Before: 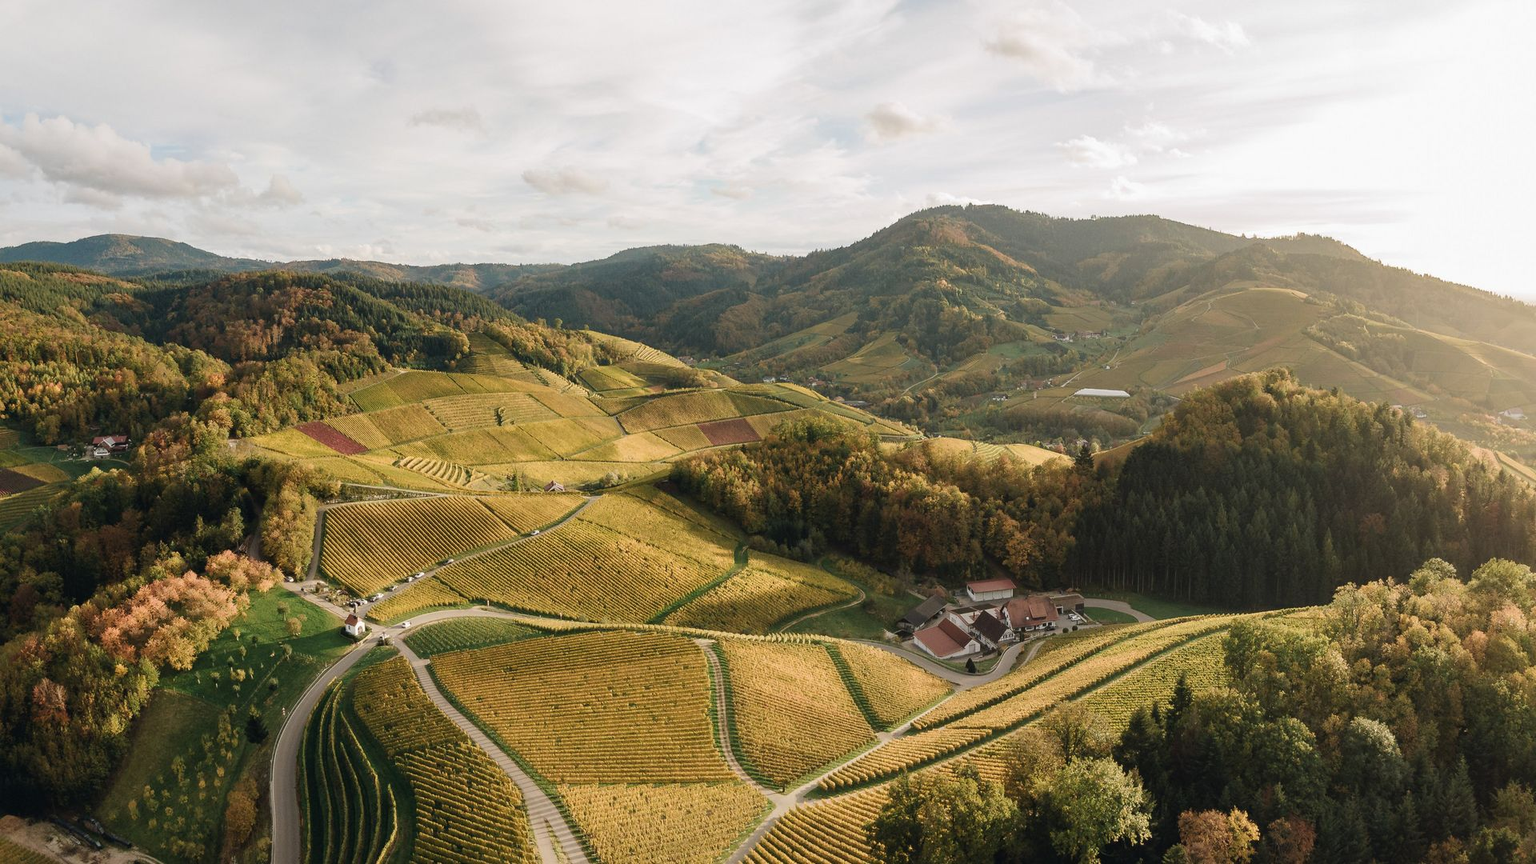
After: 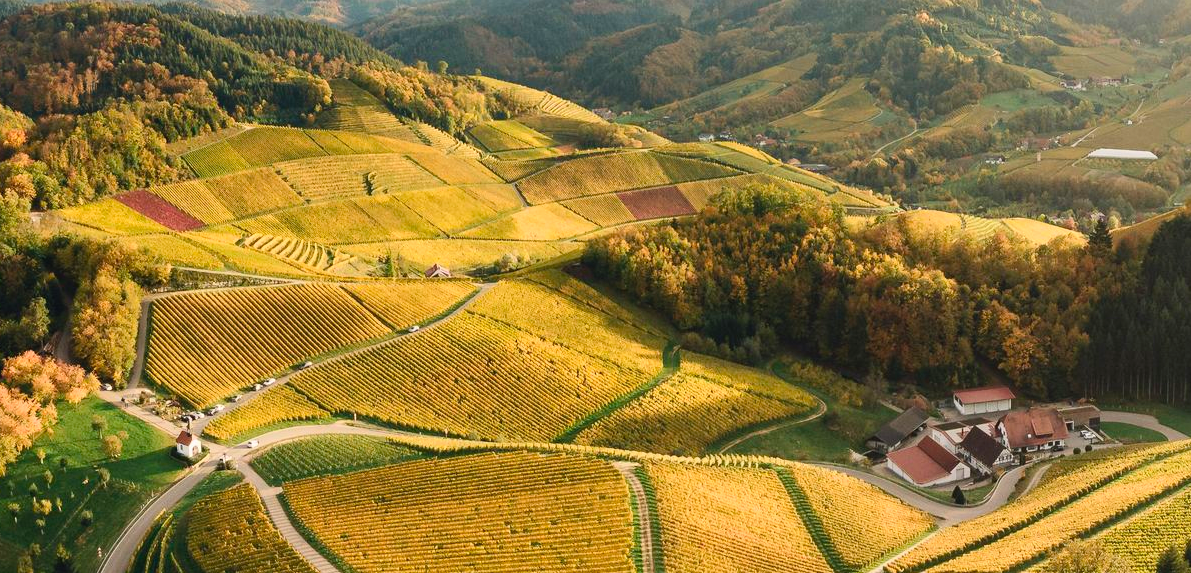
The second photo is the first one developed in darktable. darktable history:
crop: left 13.312%, top 31.28%, right 24.627%, bottom 15.582%
contrast brightness saturation: contrast 0.2, brightness 0.16, saturation 0.22
